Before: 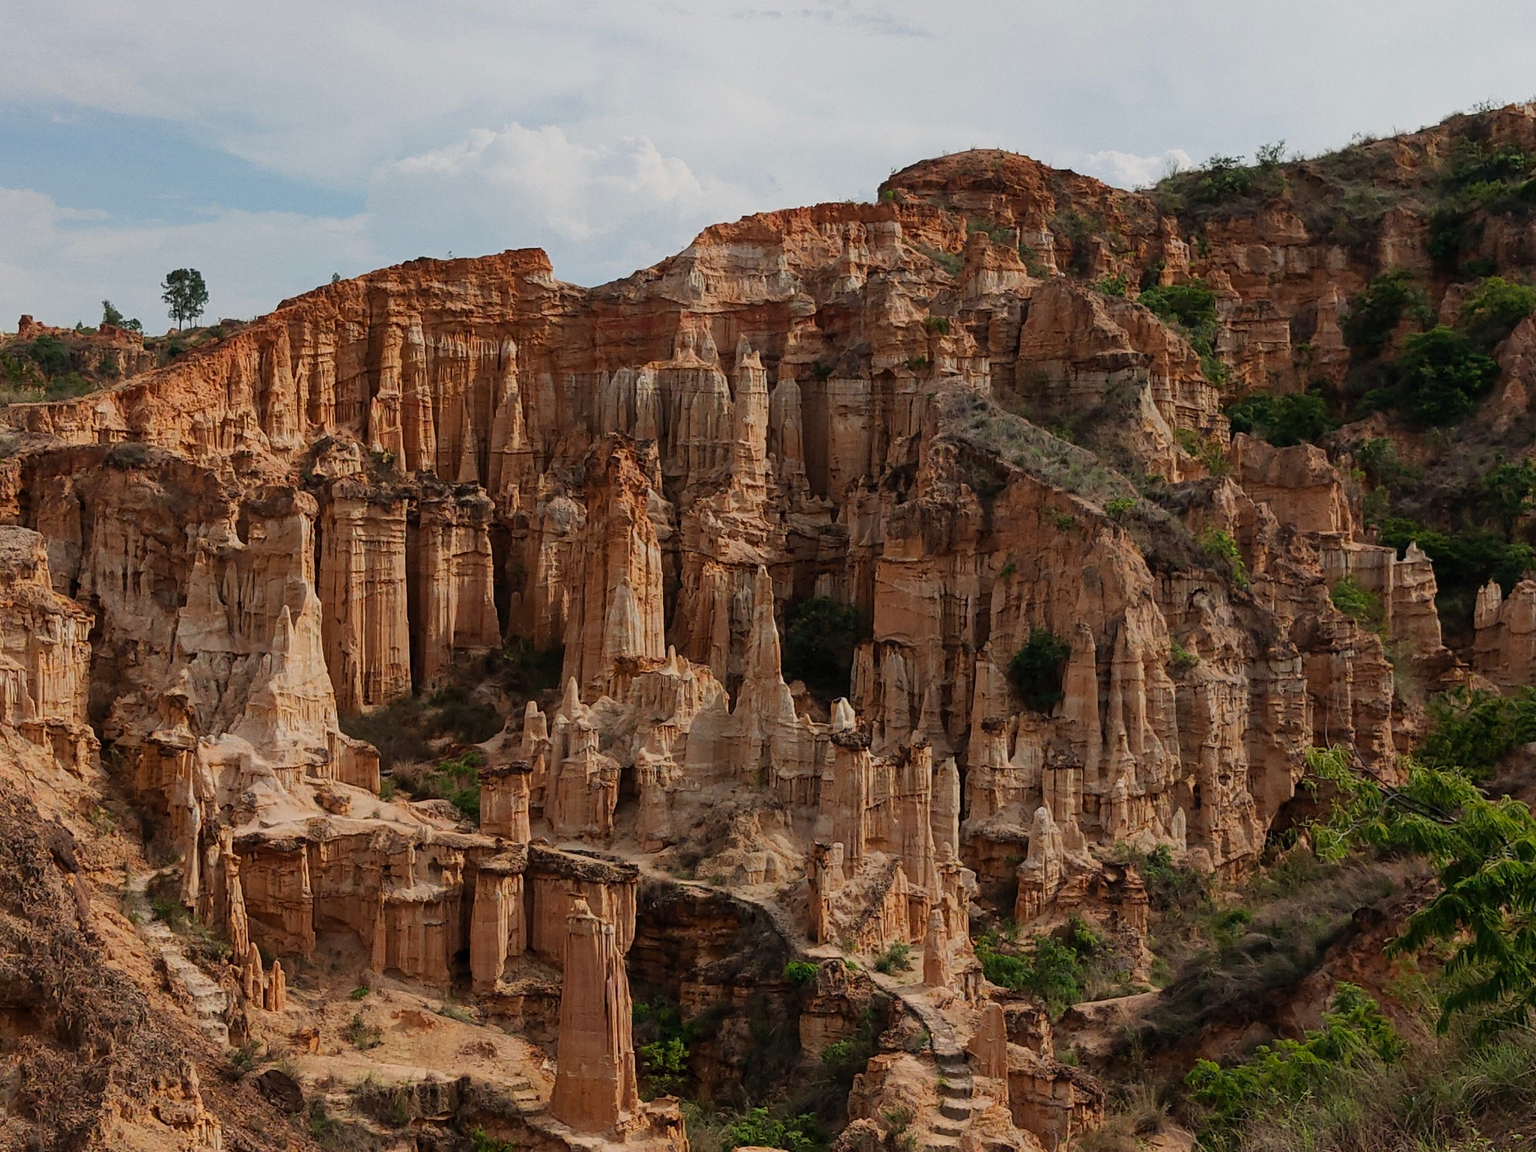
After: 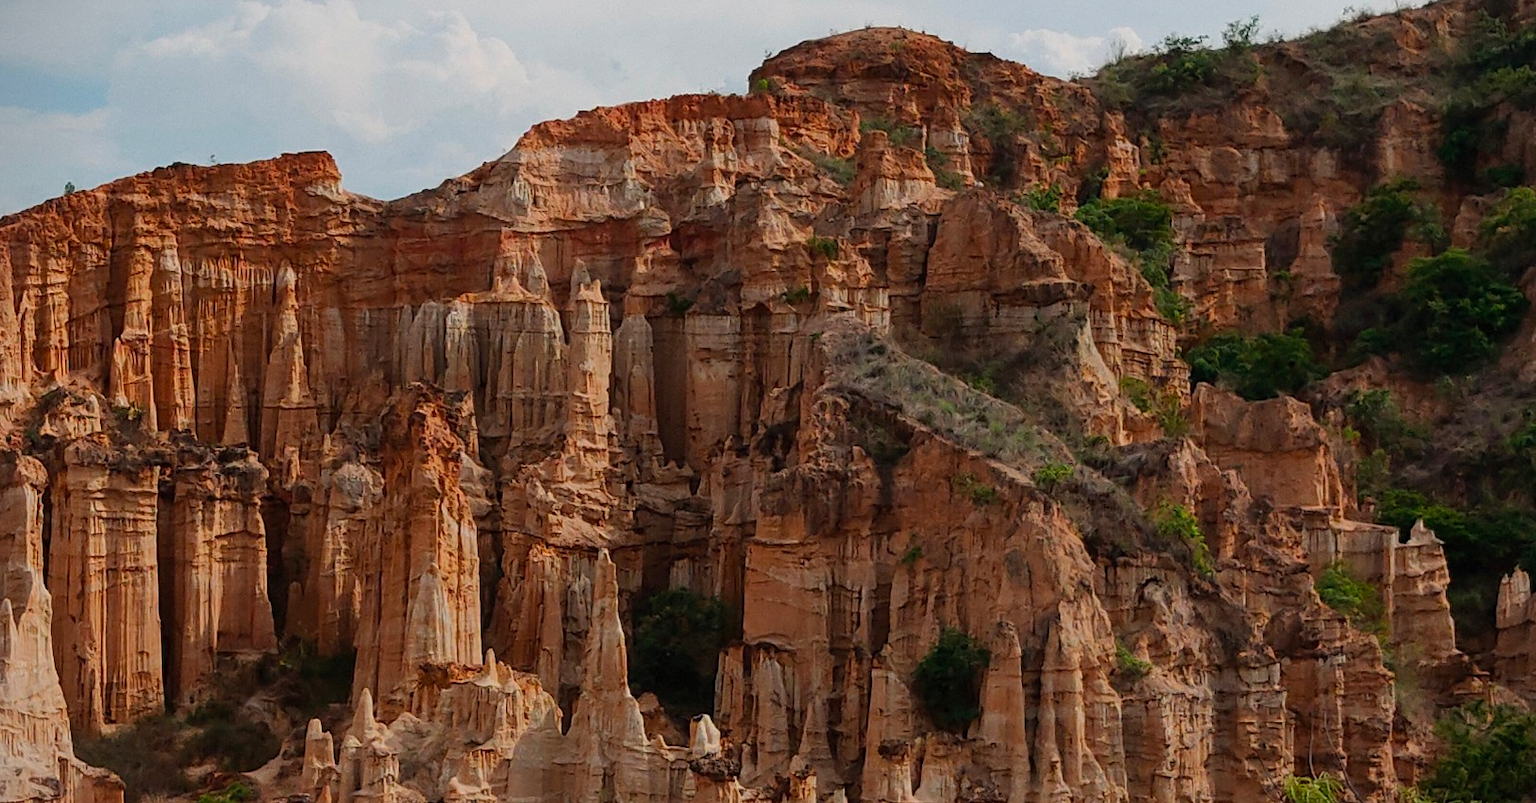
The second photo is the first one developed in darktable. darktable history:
crop: left 18.268%, top 11.106%, right 1.9%, bottom 33.196%
vignetting: fall-off start 92.48%, unbound false
